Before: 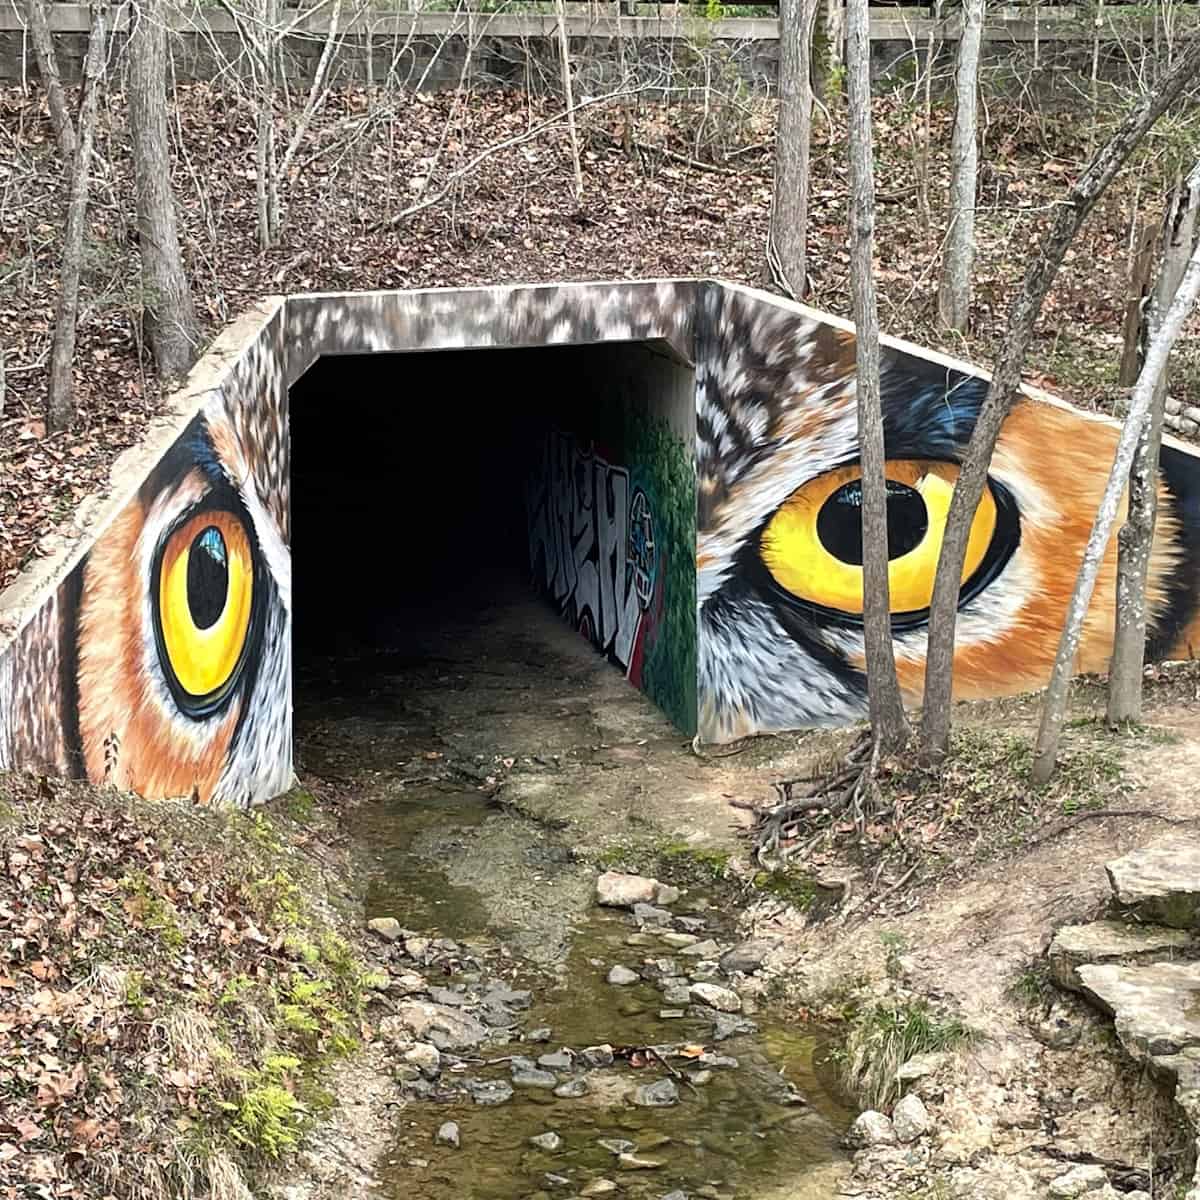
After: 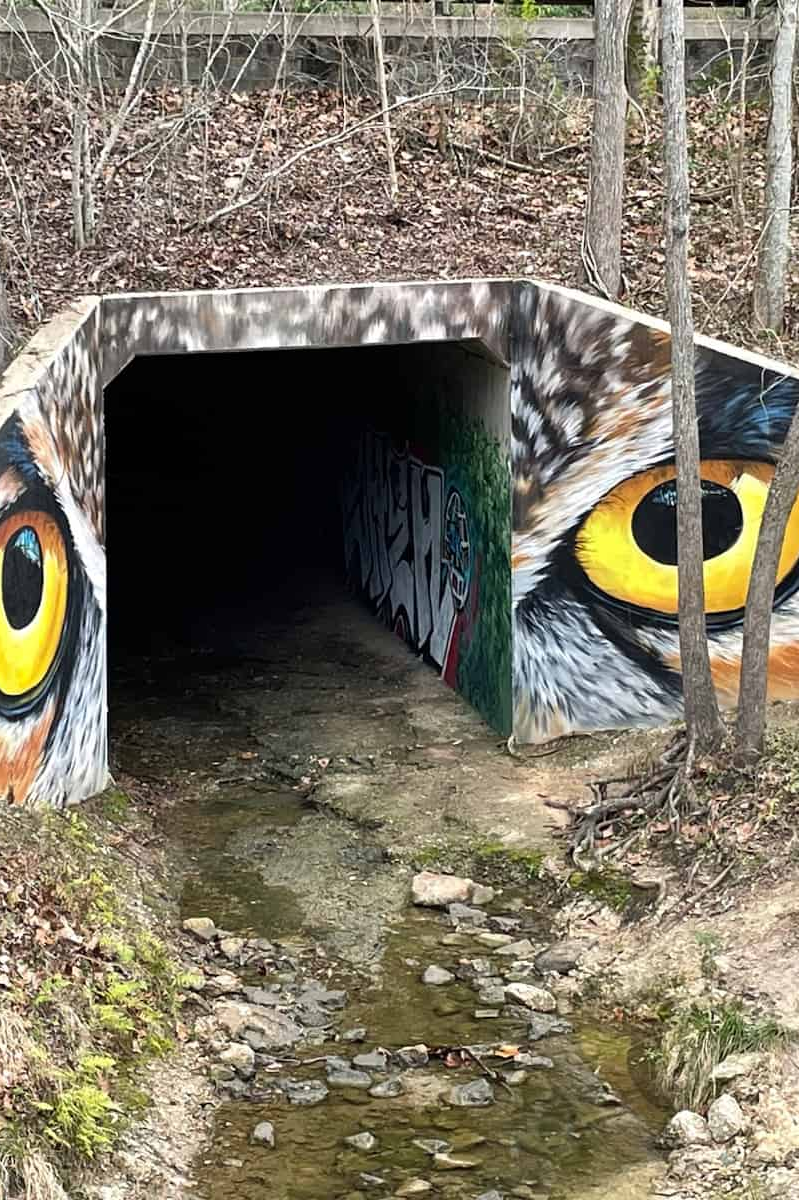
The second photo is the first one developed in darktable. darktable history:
crop and rotate: left 15.491%, right 17.917%
